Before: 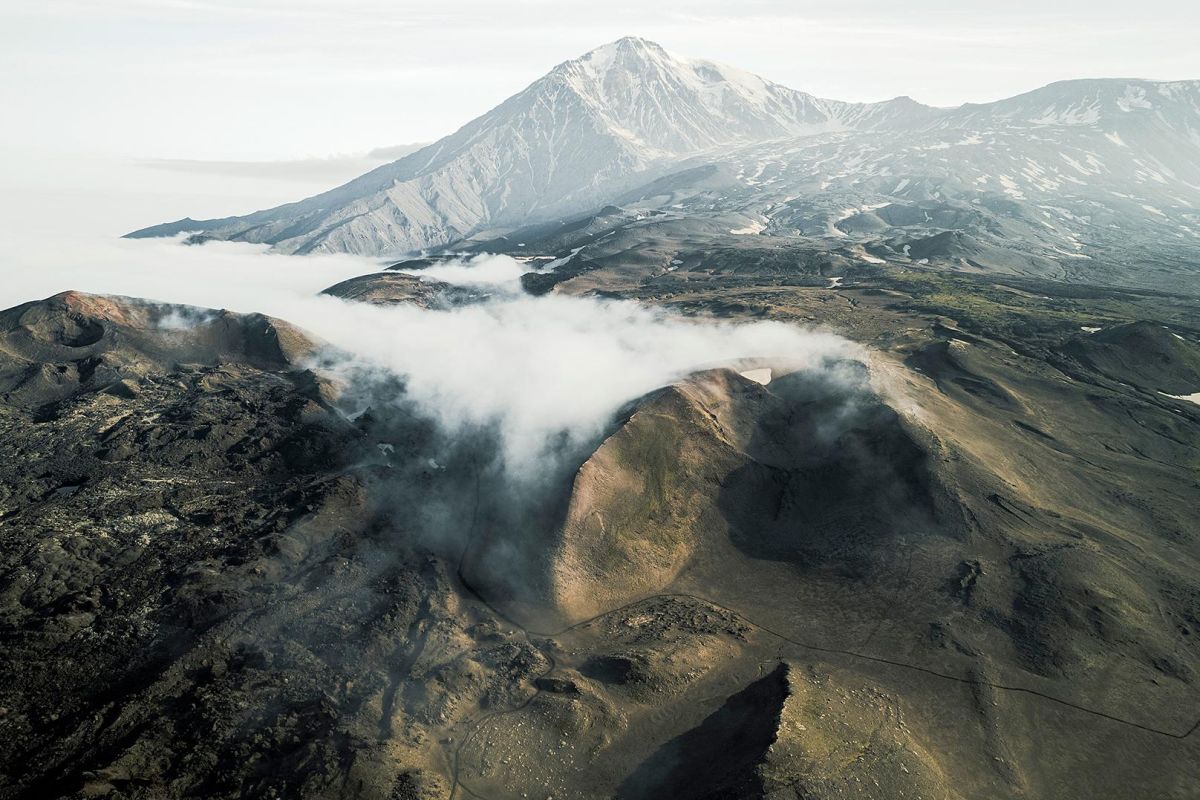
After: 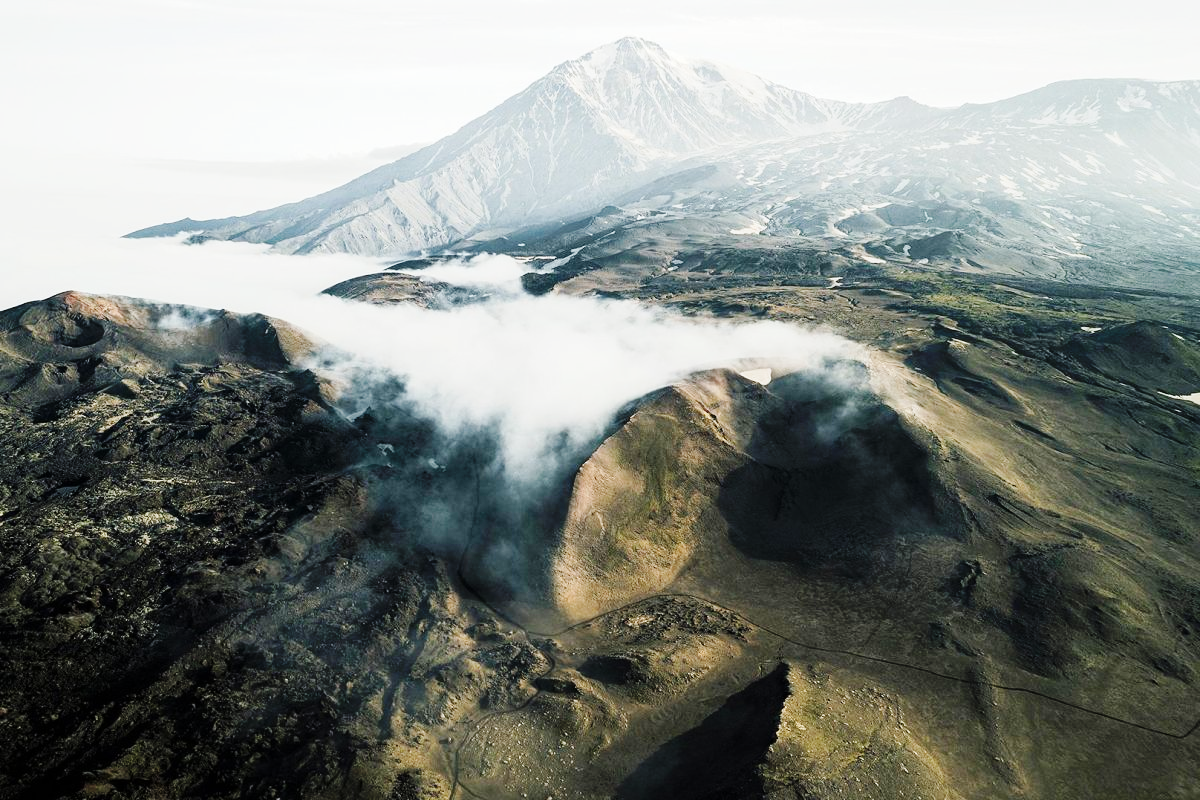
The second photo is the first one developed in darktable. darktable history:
base curve: curves: ch0 [(0, 0) (0.036, 0.025) (0.121, 0.166) (0.206, 0.329) (0.605, 0.79) (1, 1)], preserve colors none
tone equalizer: -7 EV 0.13 EV, smoothing diameter 25%, edges refinement/feathering 10, preserve details guided filter
